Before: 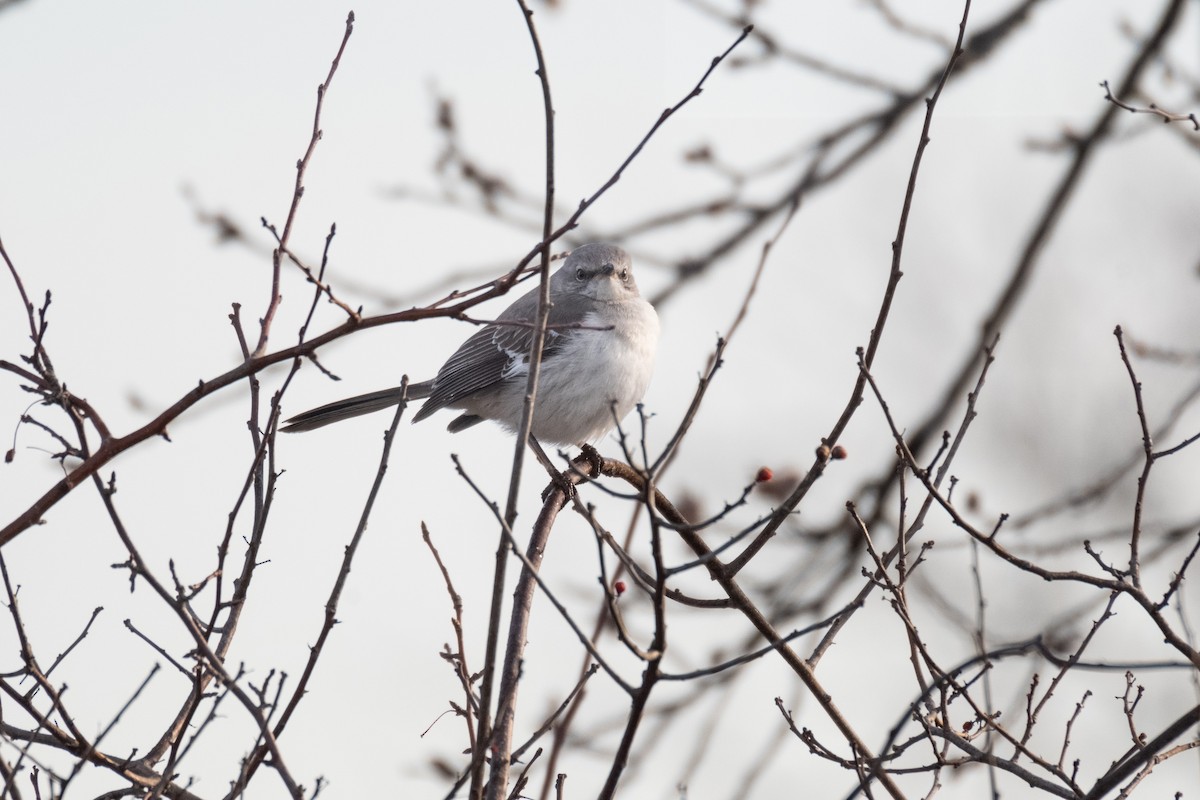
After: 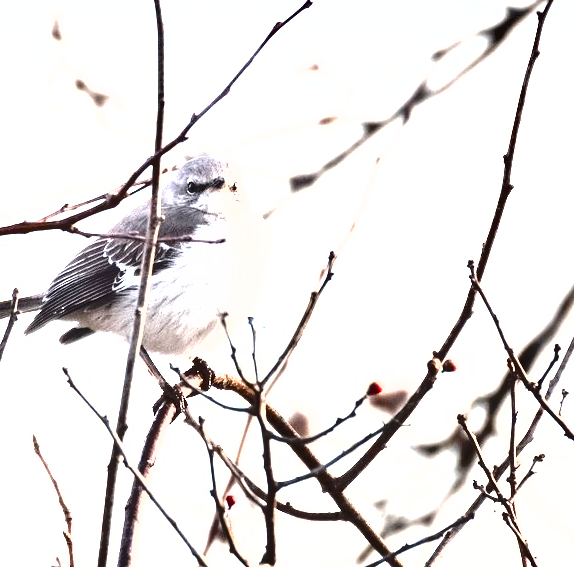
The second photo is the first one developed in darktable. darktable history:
exposure: exposure 2.262 EV, compensate highlight preservation false
shadows and highlights: low approximation 0.01, soften with gaussian
crop: left 32.45%, top 10.991%, right 18.603%, bottom 17.357%
